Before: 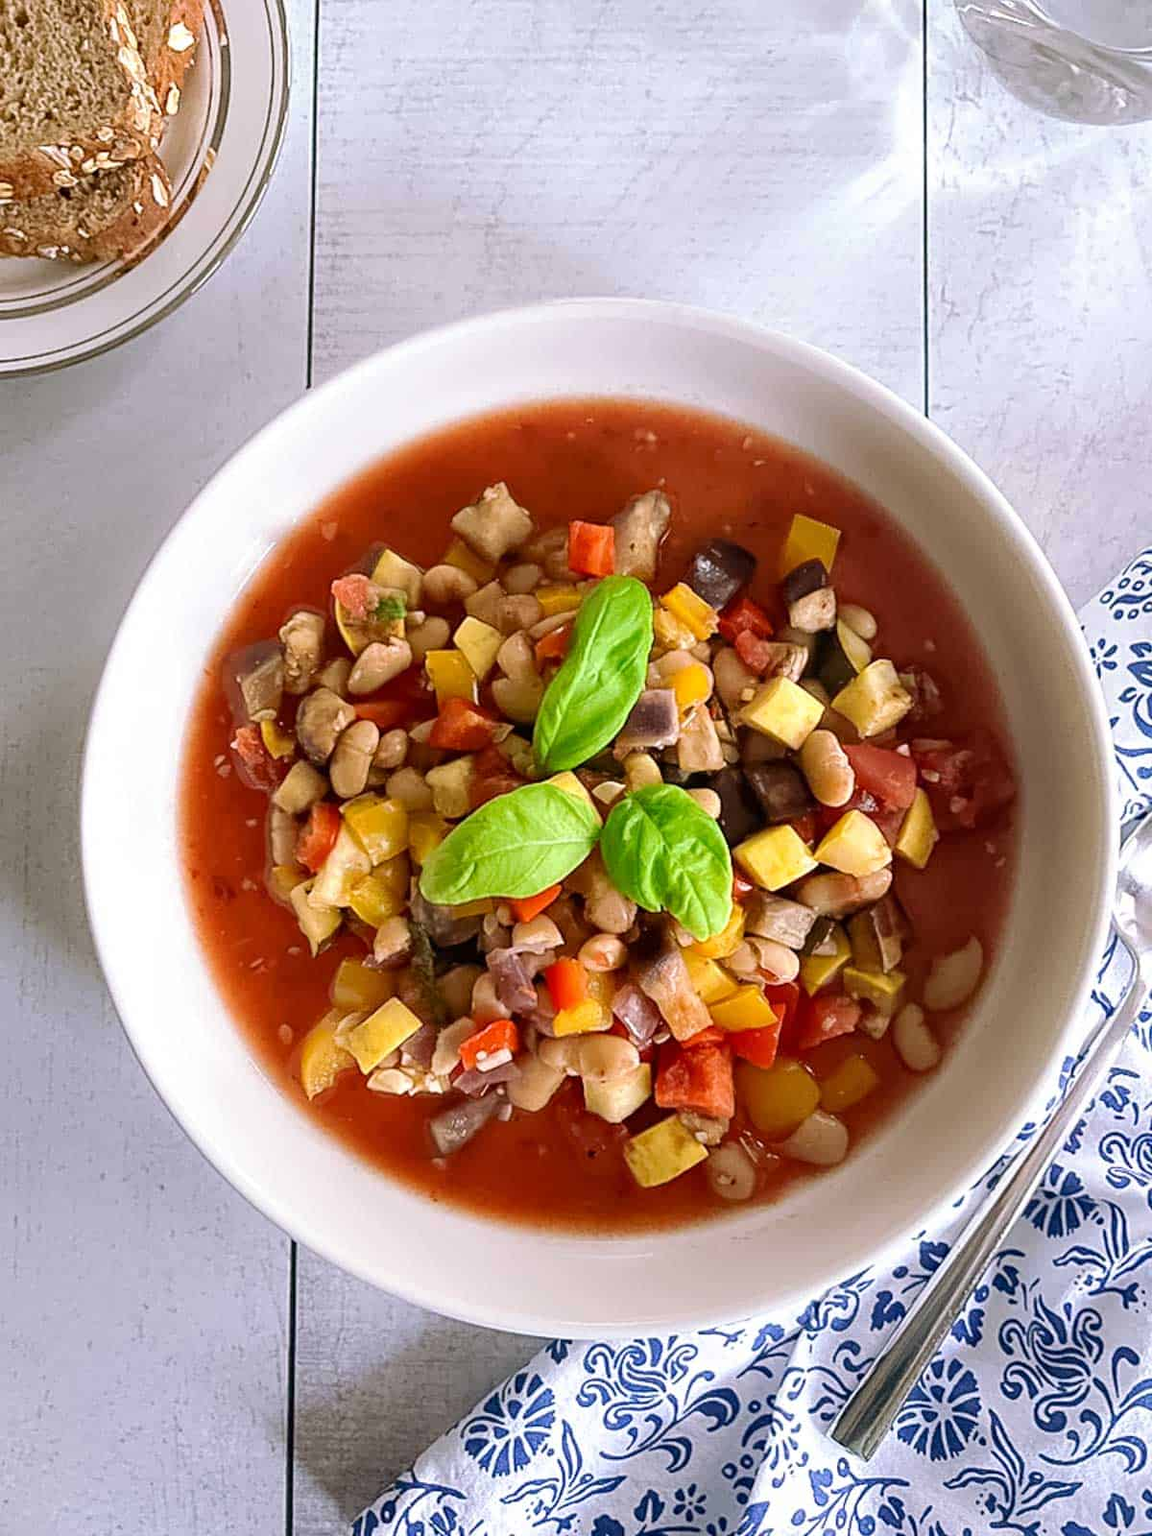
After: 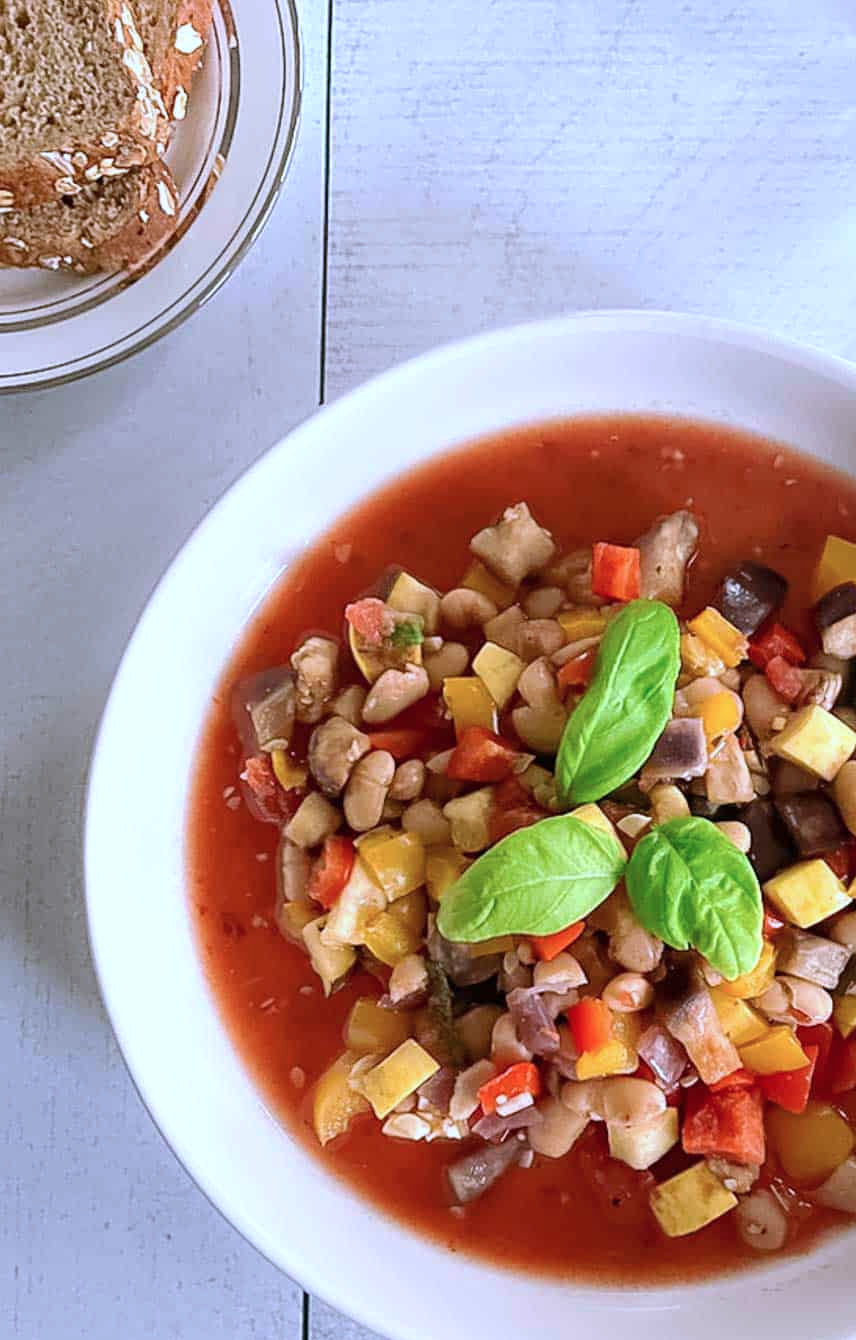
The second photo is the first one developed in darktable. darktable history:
crop: right 28.612%, bottom 16.191%
color correction: highlights a* -2.09, highlights b* -18.4
